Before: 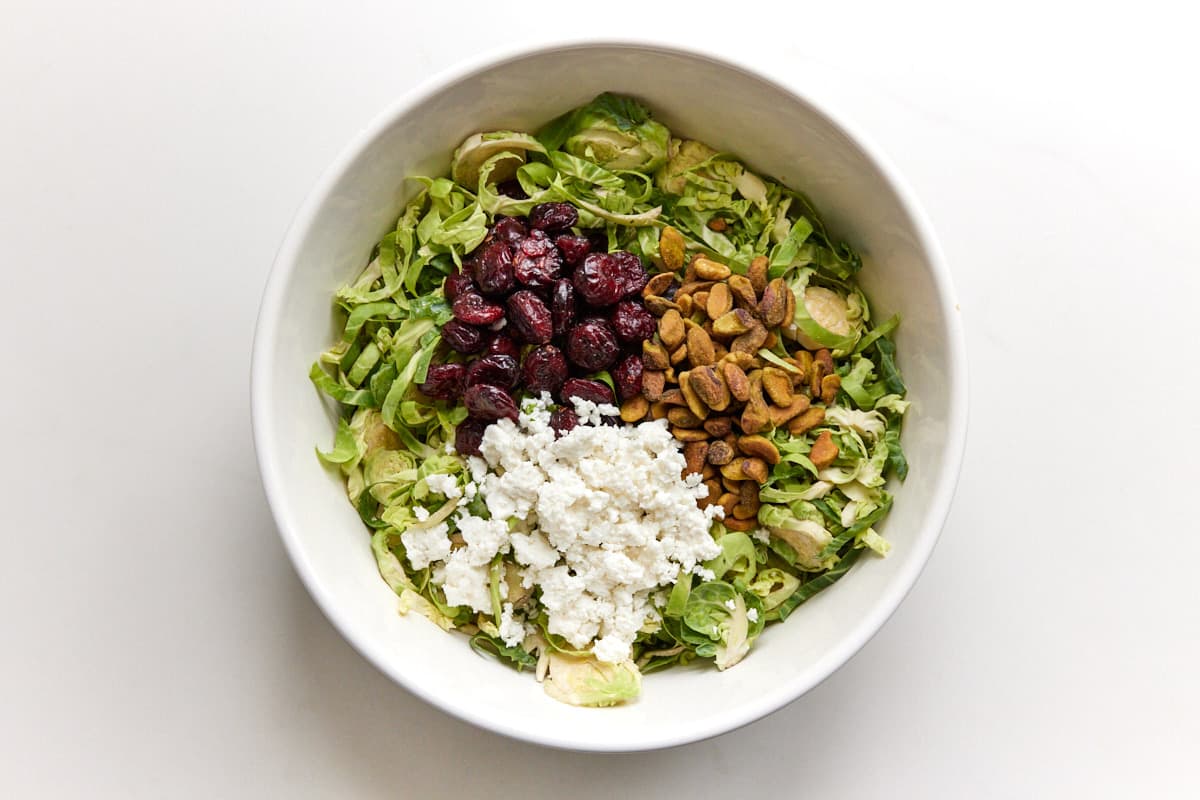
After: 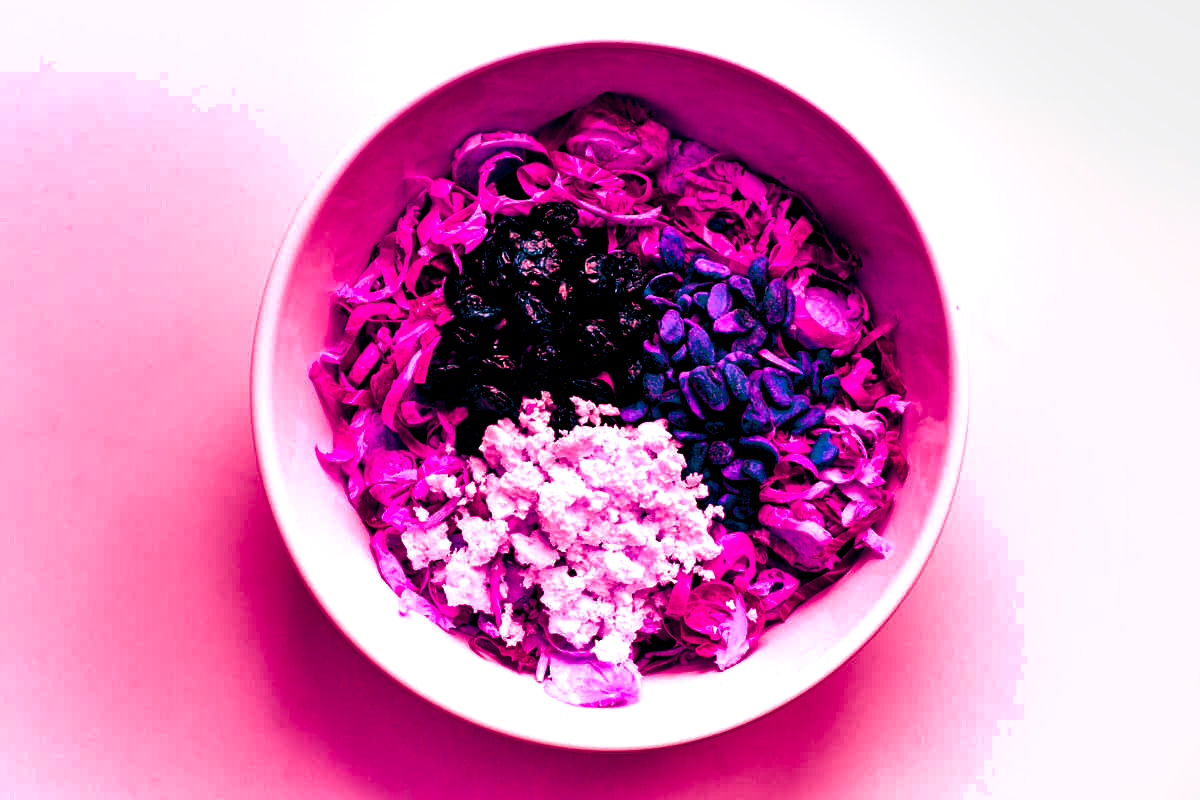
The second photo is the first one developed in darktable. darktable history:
color balance rgb: shadows lift › luminance -18.76%, shadows lift › chroma 35.44%, power › luminance -3.76%, power › hue 142.17°, highlights gain › chroma 7.5%, highlights gain › hue 184.75°, global offset › luminance -0.52%, global offset › chroma 0.91%, global offset › hue 173.36°, shadows fall-off 300%, white fulcrum 2 EV, highlights fall-off 300%, linear chroma grading › shadows 17.19%, linear chroma grading › highlights 61.12%, linear chroma grading › global chroma 50%, hue shift -150.52°, perceptual brilliance grading › global brilliance 12%, mask middle-gray fulcrum 100%, contrast gray fulcrum 38.43%, contrast 35.15%, saturation formula JzAzBz (2021)
shadows and highlights: soften with gaussian
